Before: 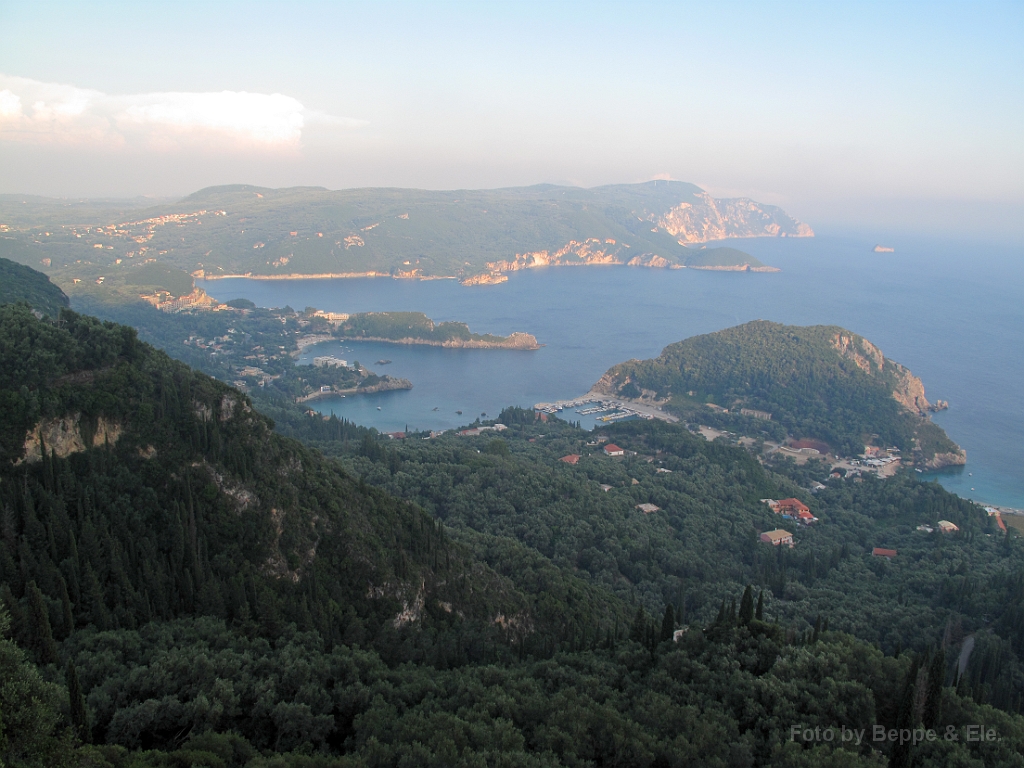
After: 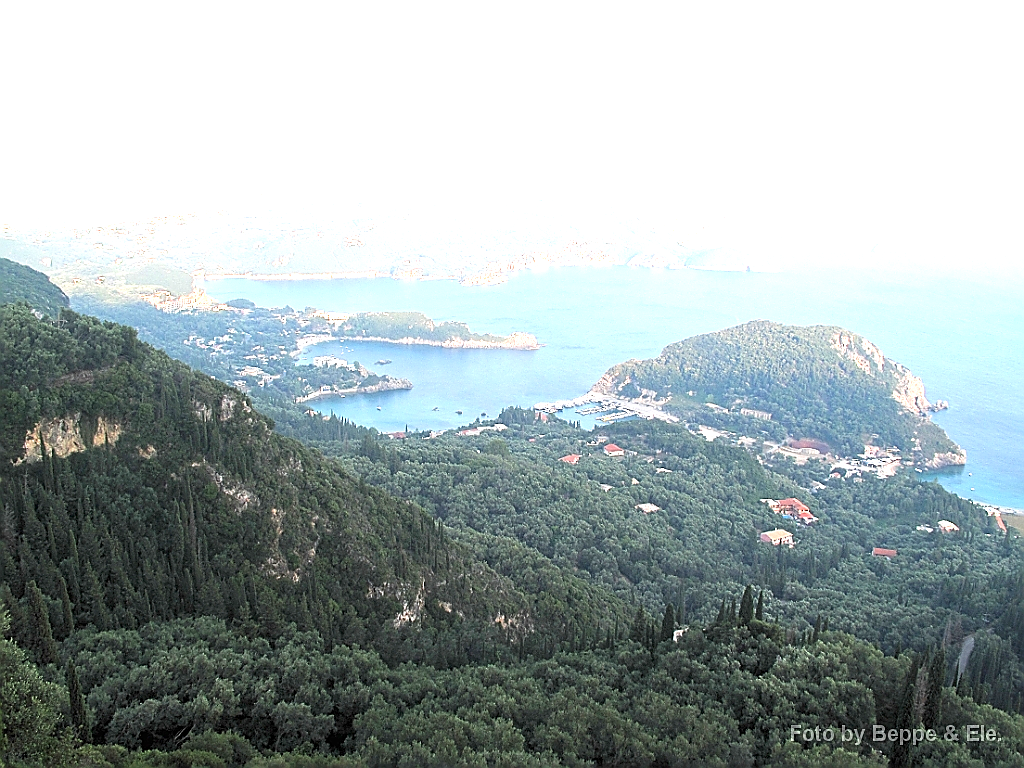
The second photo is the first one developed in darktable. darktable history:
sharpen: radius 1.4, amount 1.25, threshold 0.7
exposure: black level correction 0, exposure 1.741 EV, compensate exposure bias true, compensate highlight preservation false
